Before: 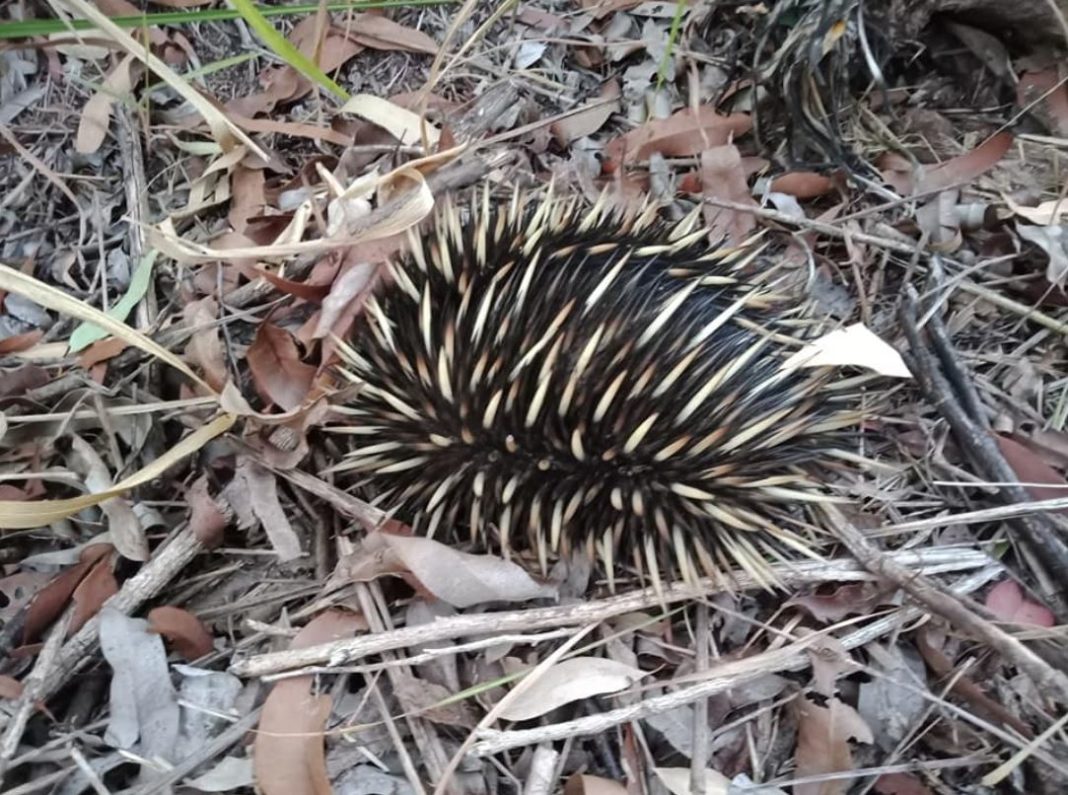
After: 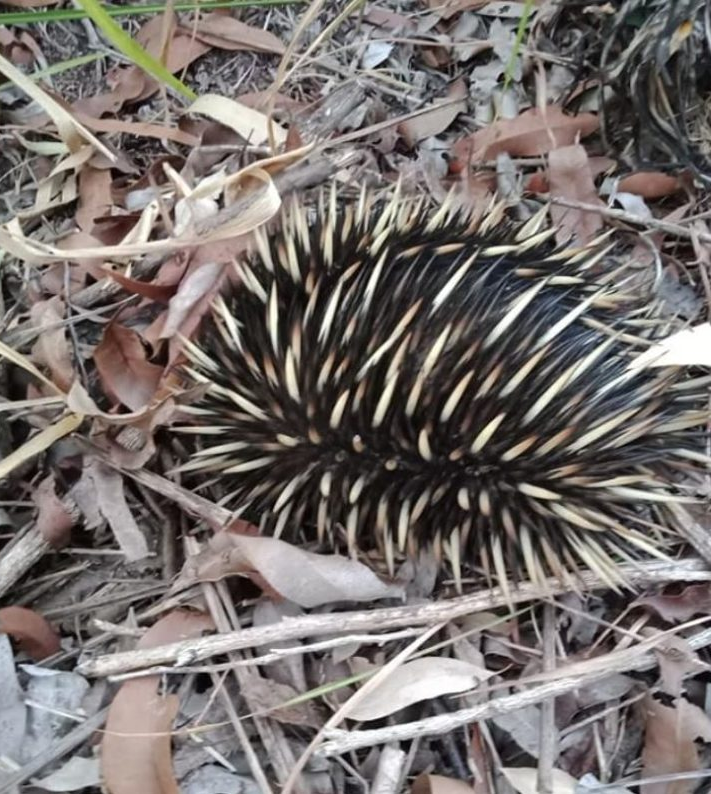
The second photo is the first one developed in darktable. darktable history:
exposure: compensate exposure bias true, compensate highlight preservation false
crop and rotate: left 14.381%, right 18.979%
